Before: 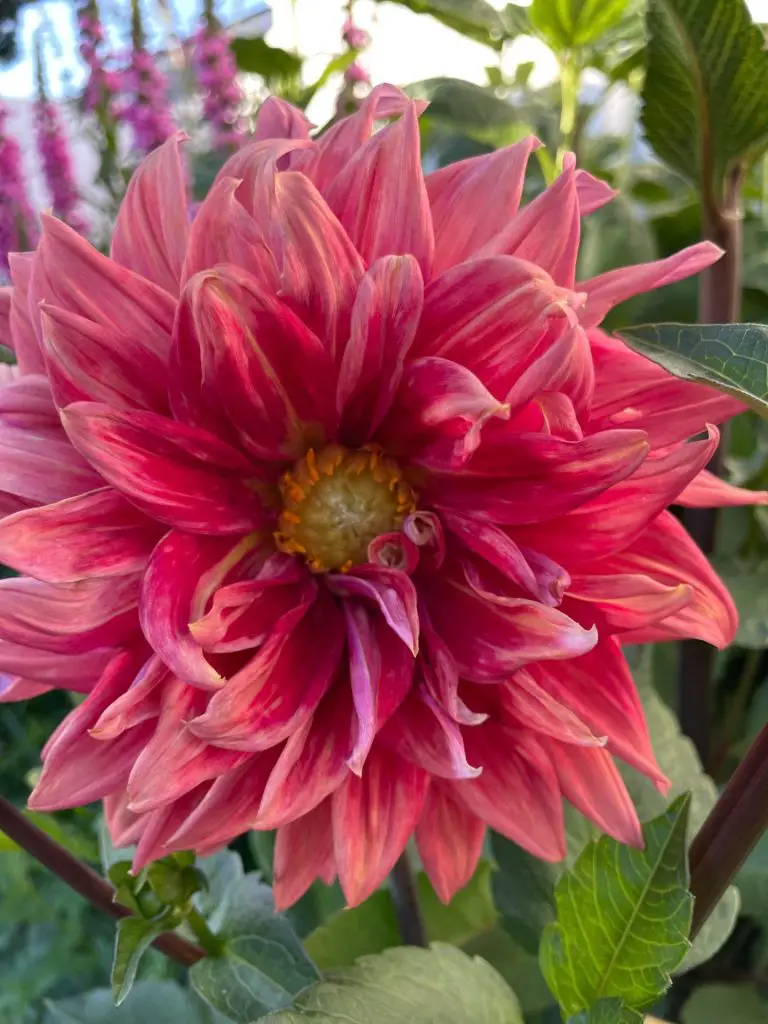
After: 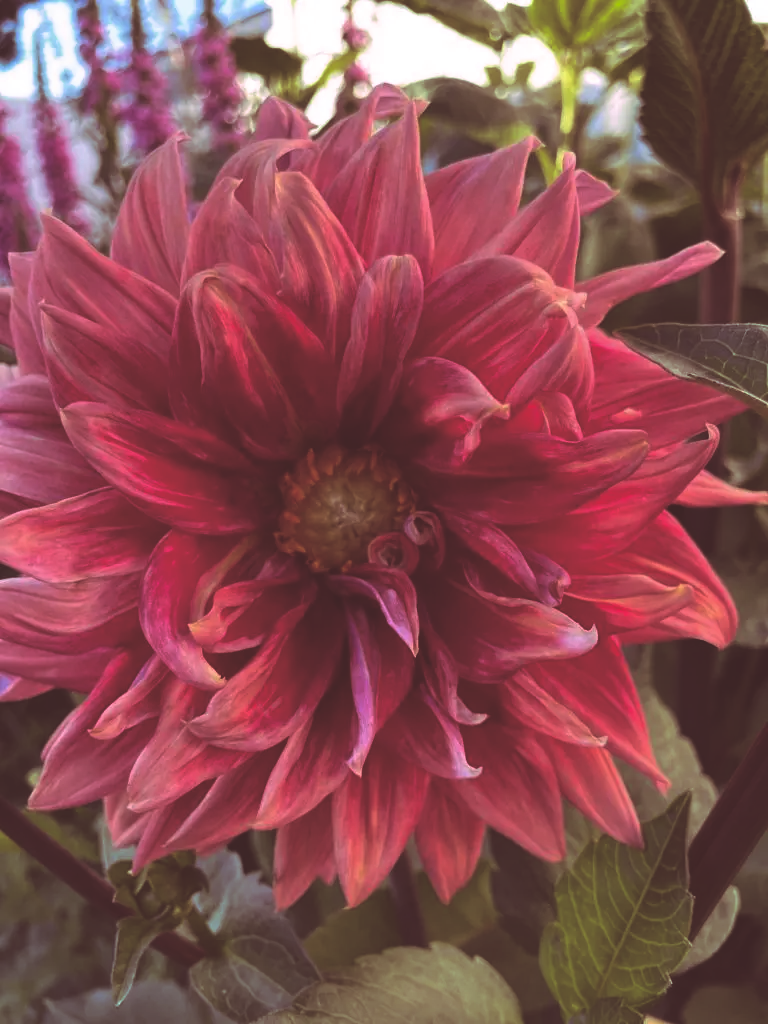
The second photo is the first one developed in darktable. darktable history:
rgb curve: curves: ch0 [(0, 0.186) (0.314, 0.284) (0.775, 0.708) (1, 1)], compensate middle gray true, preserve colors none
split-toning: highlights › hue 298.8°, highlights › saturation 0.73, compress 41.76%
